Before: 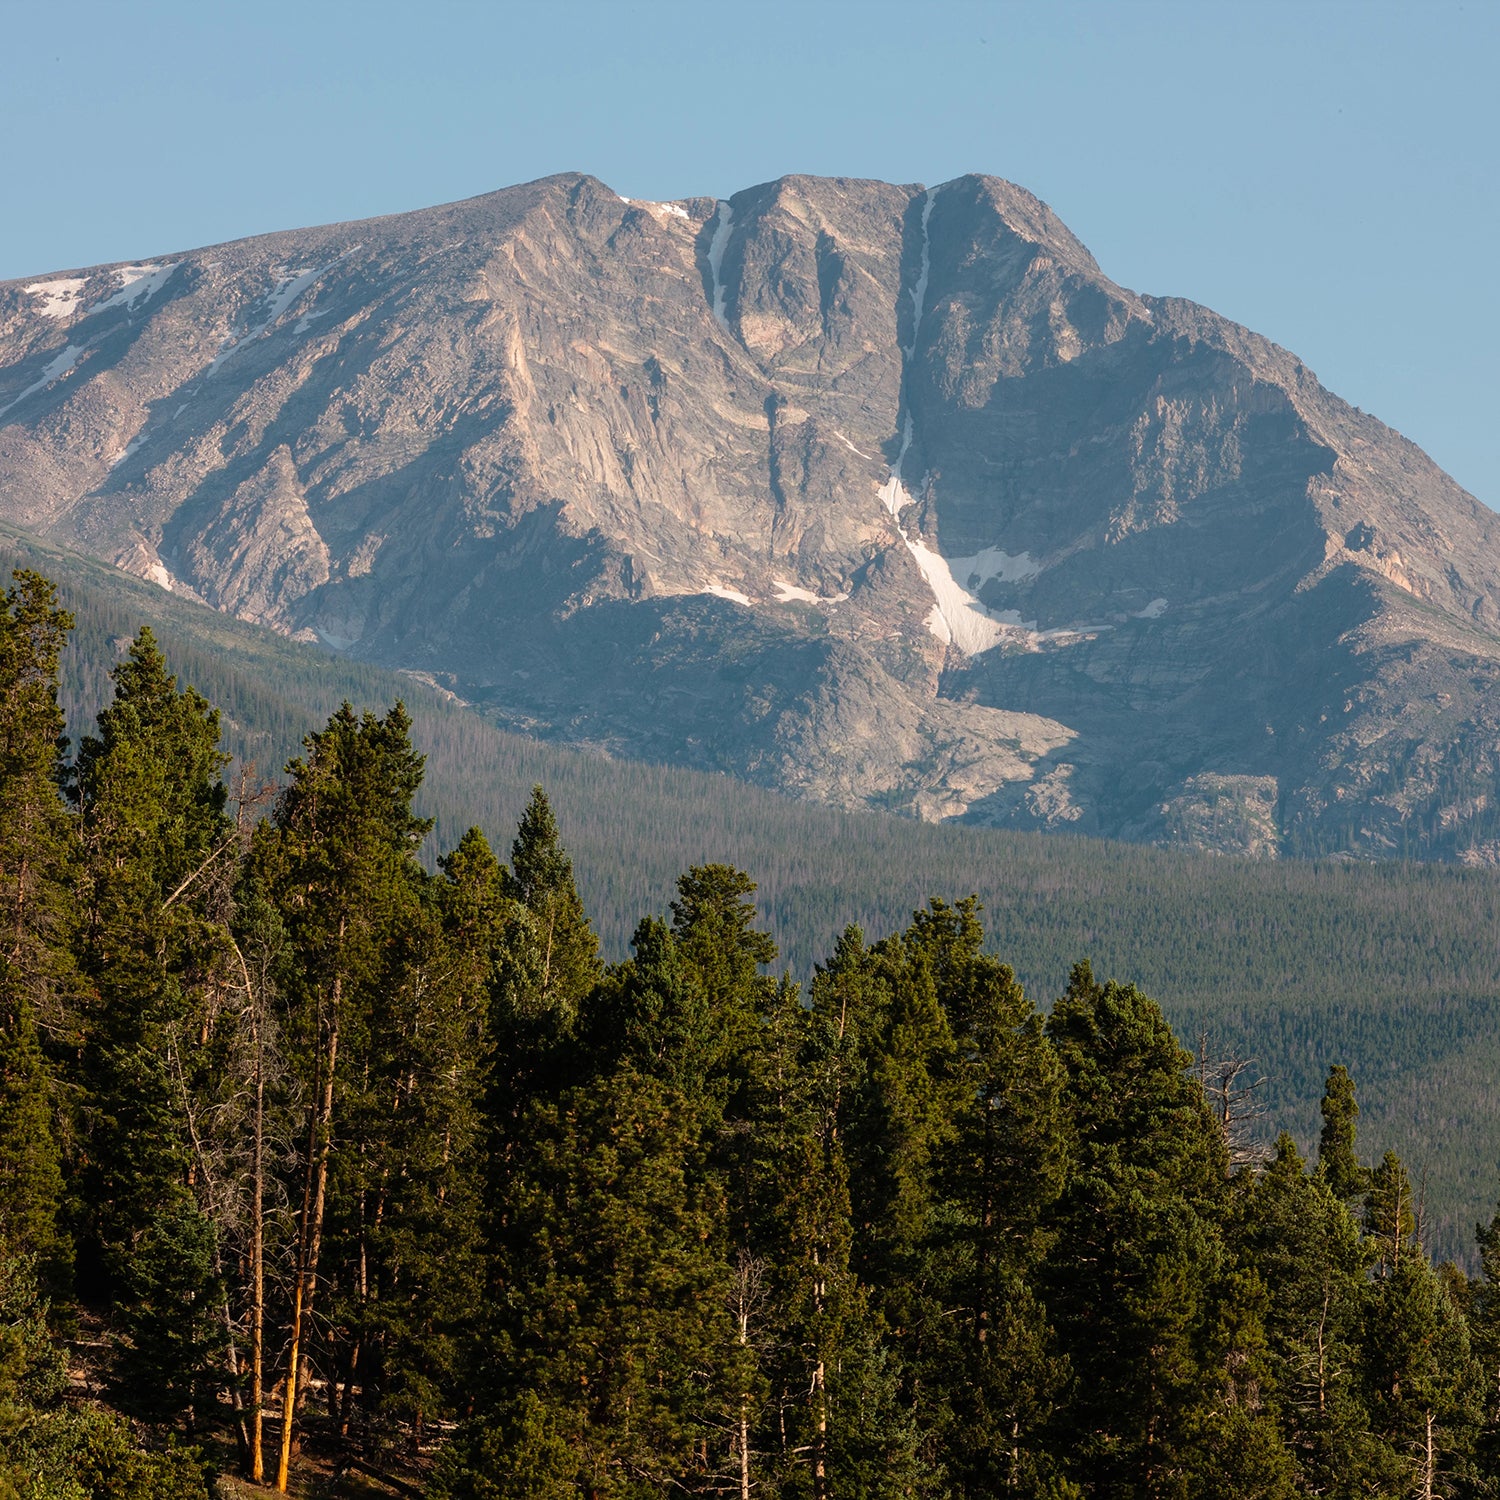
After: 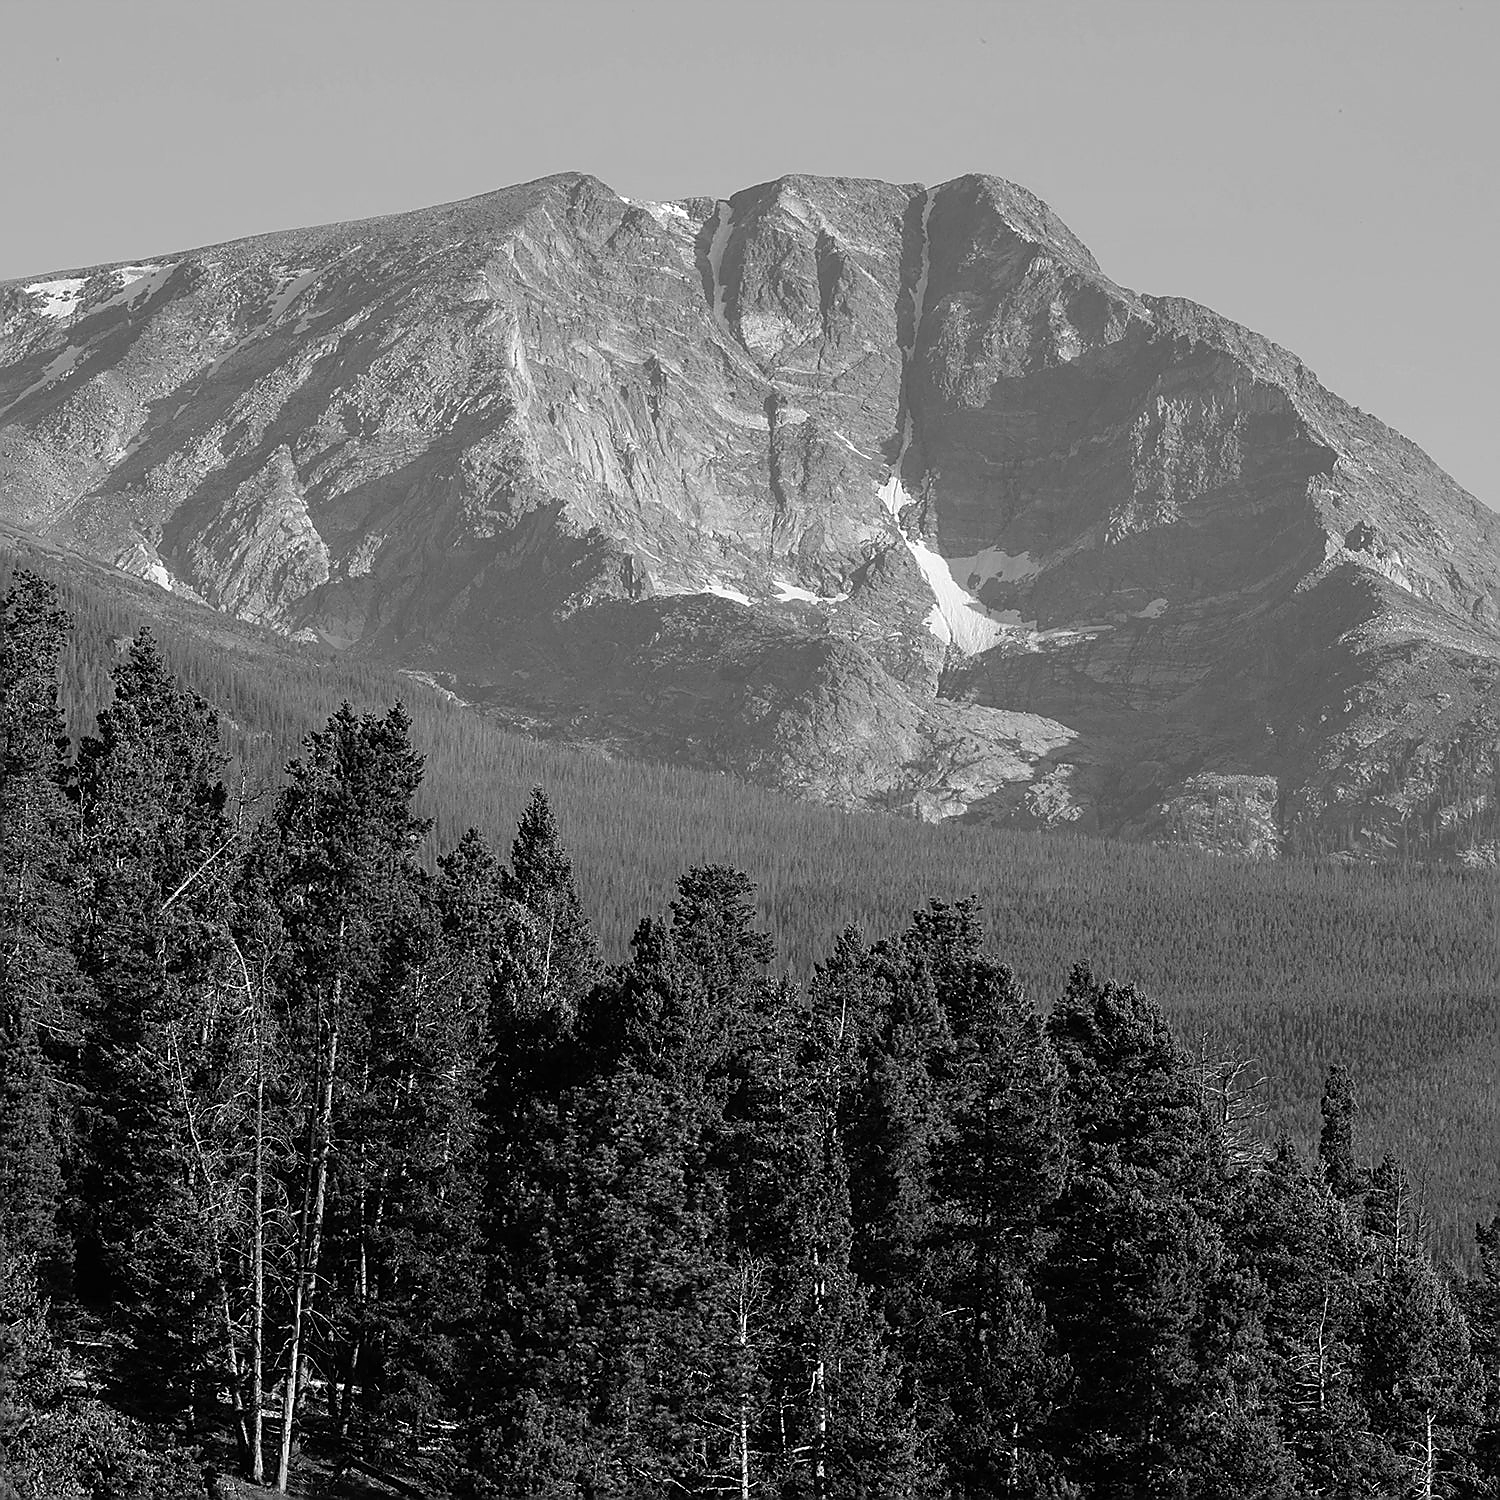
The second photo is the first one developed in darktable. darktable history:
monochrome: on, module defaults
color balance rgb: linear chroma grading › global chroma 1.5%, linear chroma grading › mid-tones -1%, perceptual saturation grading › global saturation -3%, perceptual saturation grading › shadows -2%
sharpen: radius 1.4, amount 1.25, threshold 0.7
